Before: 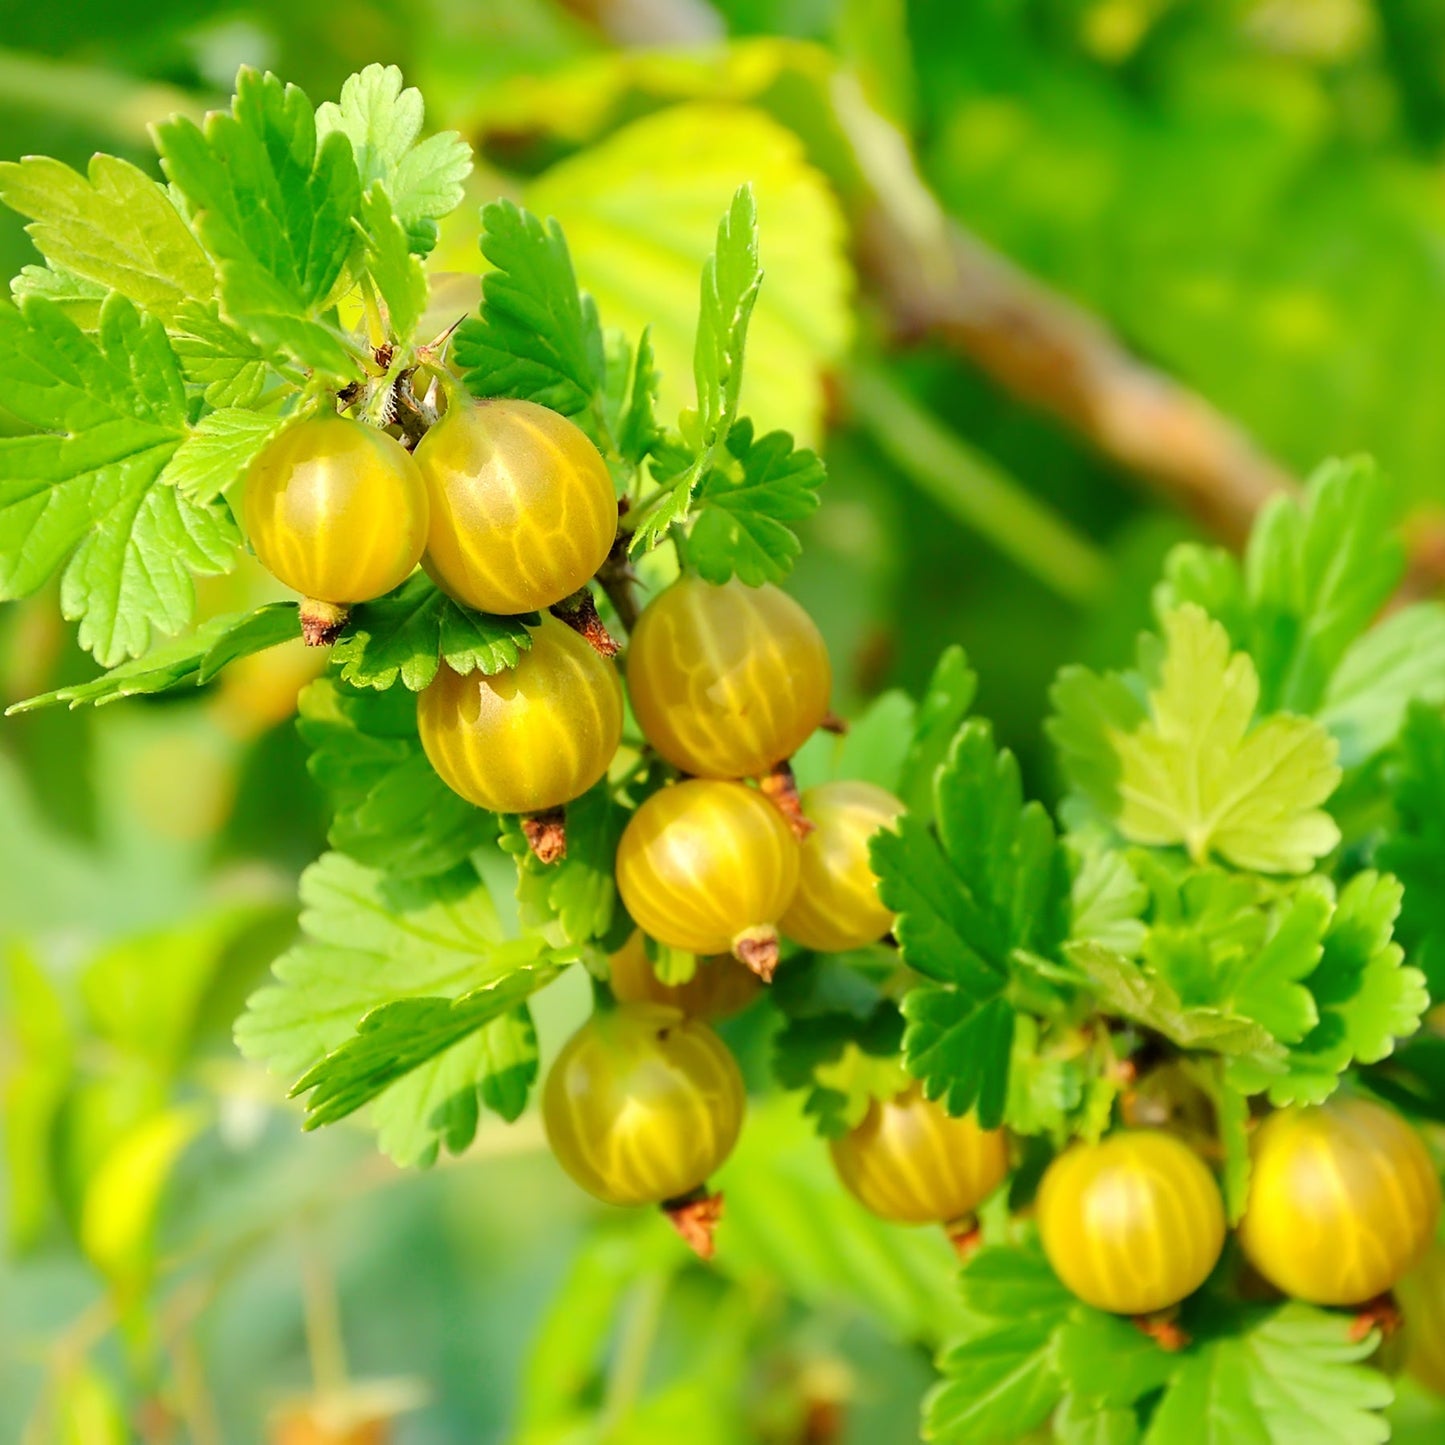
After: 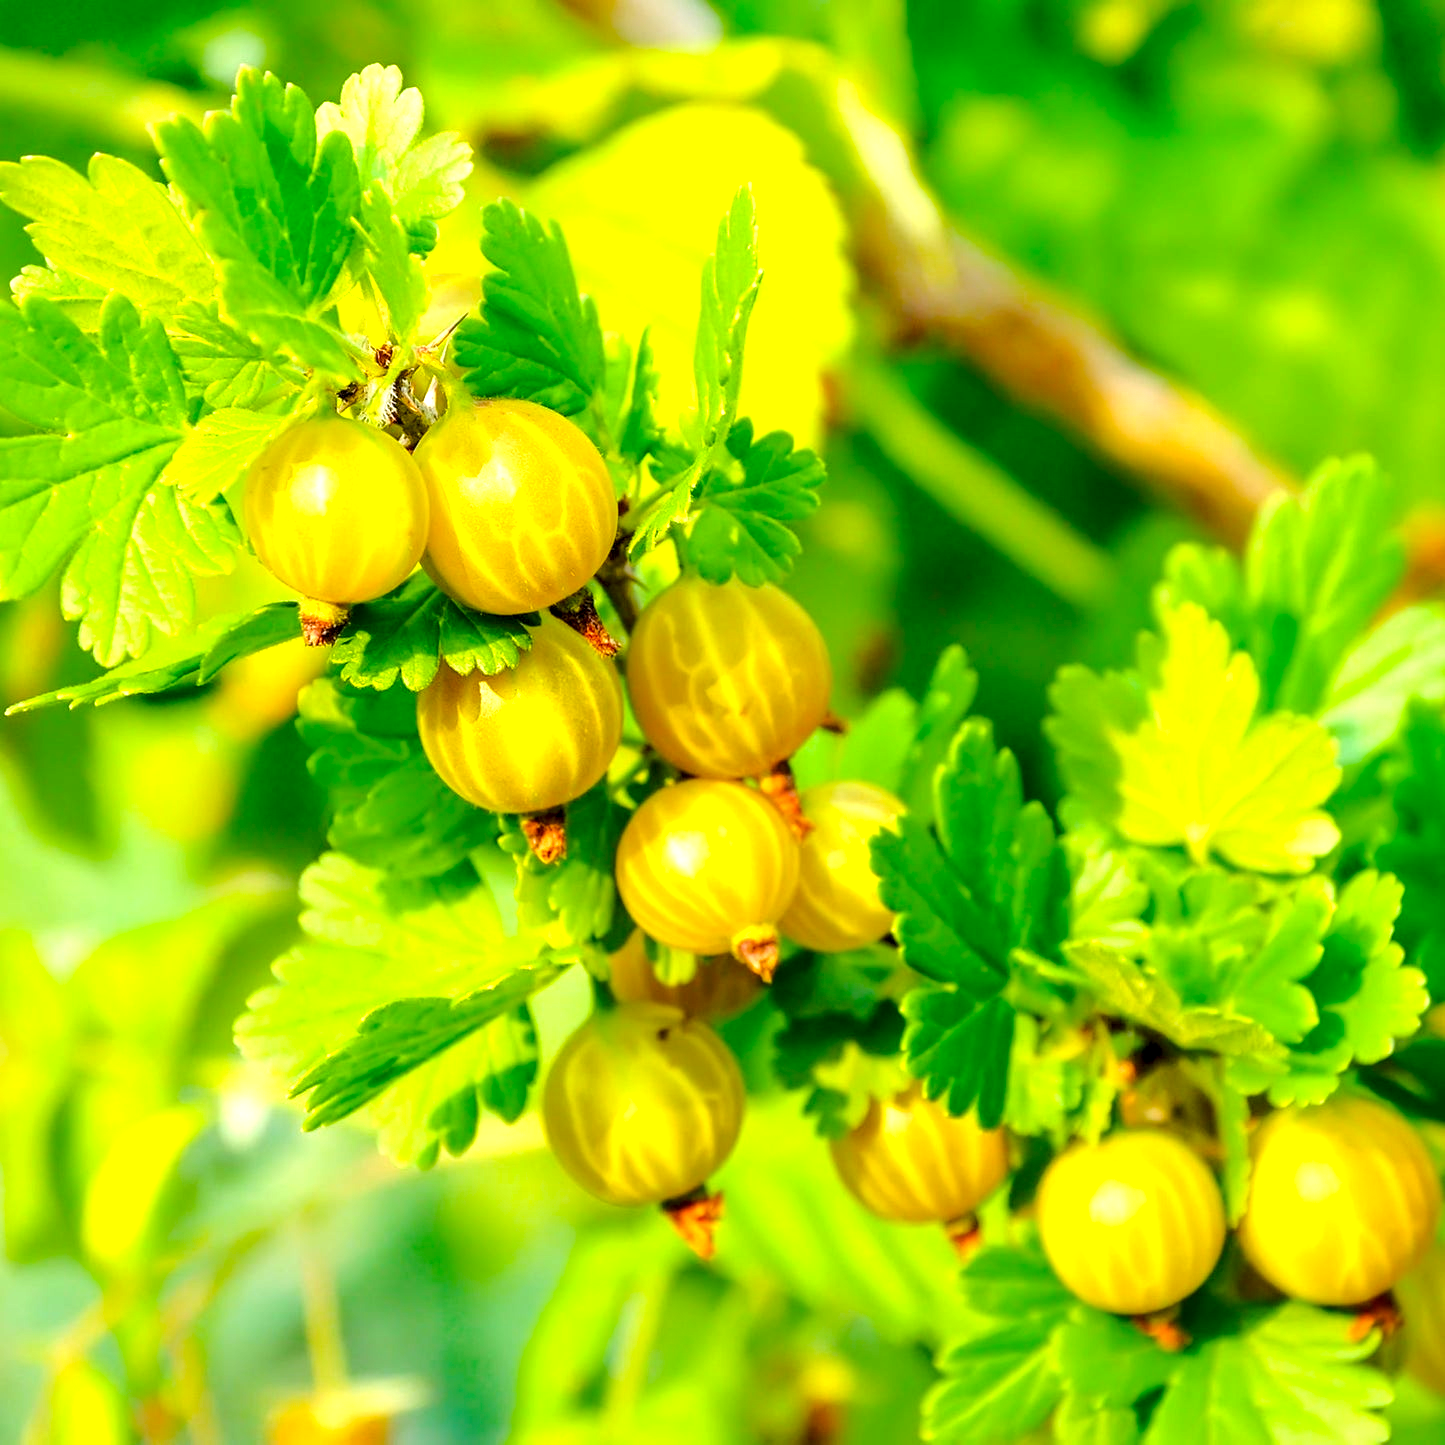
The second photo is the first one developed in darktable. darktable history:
exposure: exposure 0.495 EV, compensate exposure bias true, compensate highlight preservation false
local contrast: detail 150%
color balance rgb: perceptual saturation grading › global saturation 30.047%, perceptual brilliance grading › mid-tones 10.087%, perceptual brilliance grading › shadows 14.927%, global vibrance 10.986%
